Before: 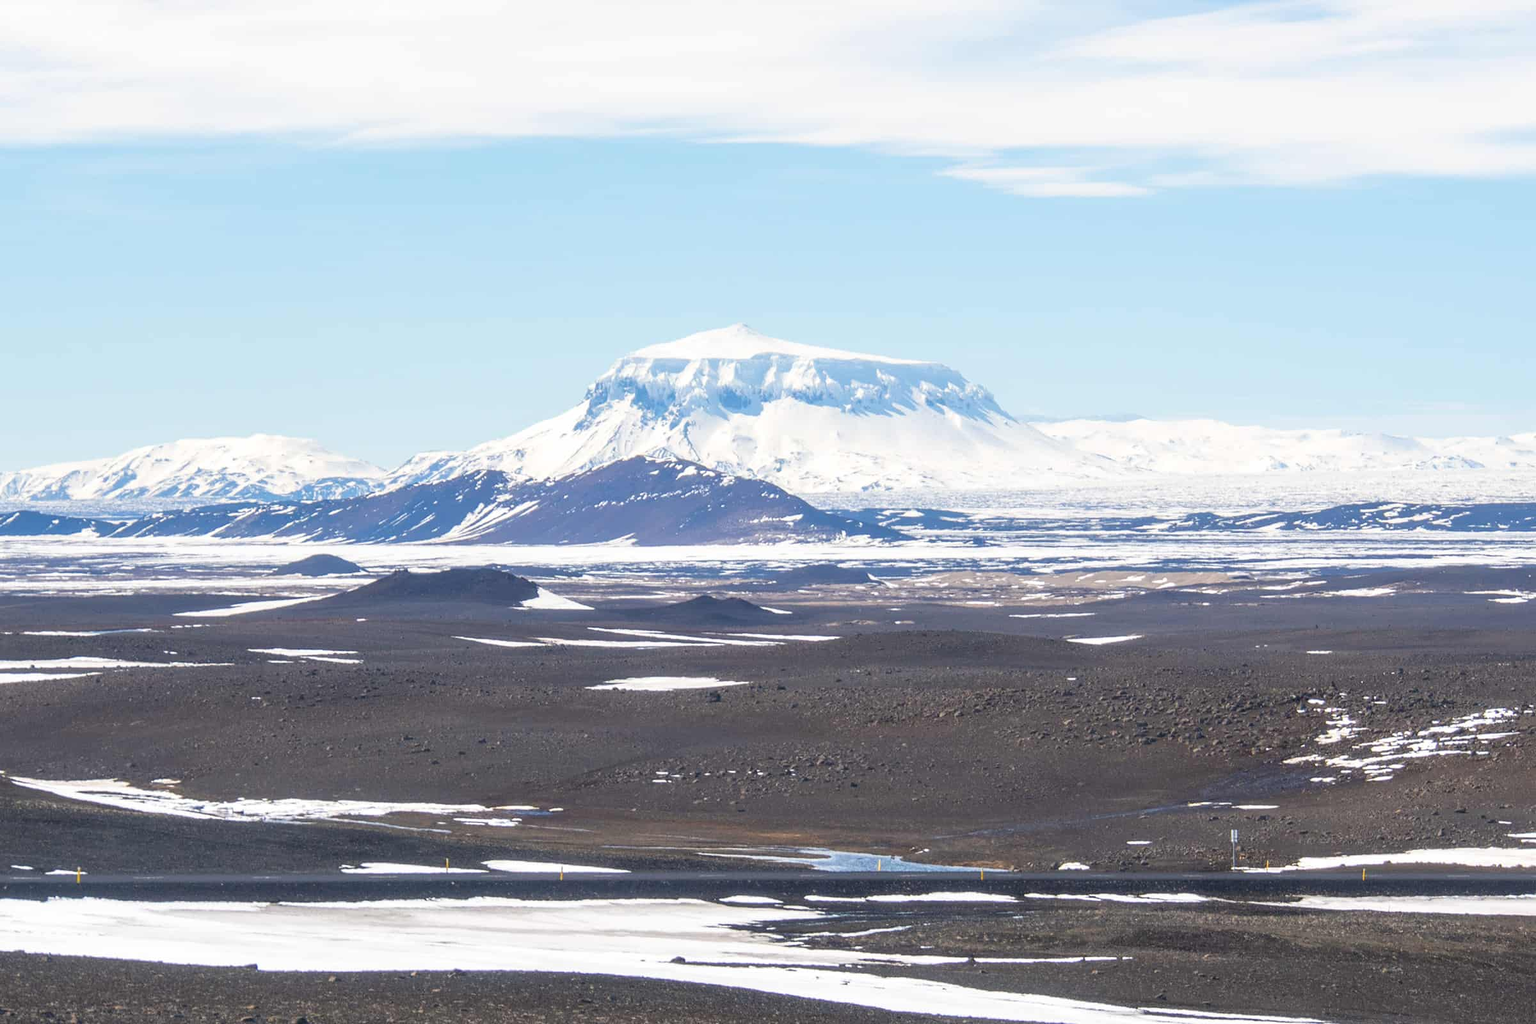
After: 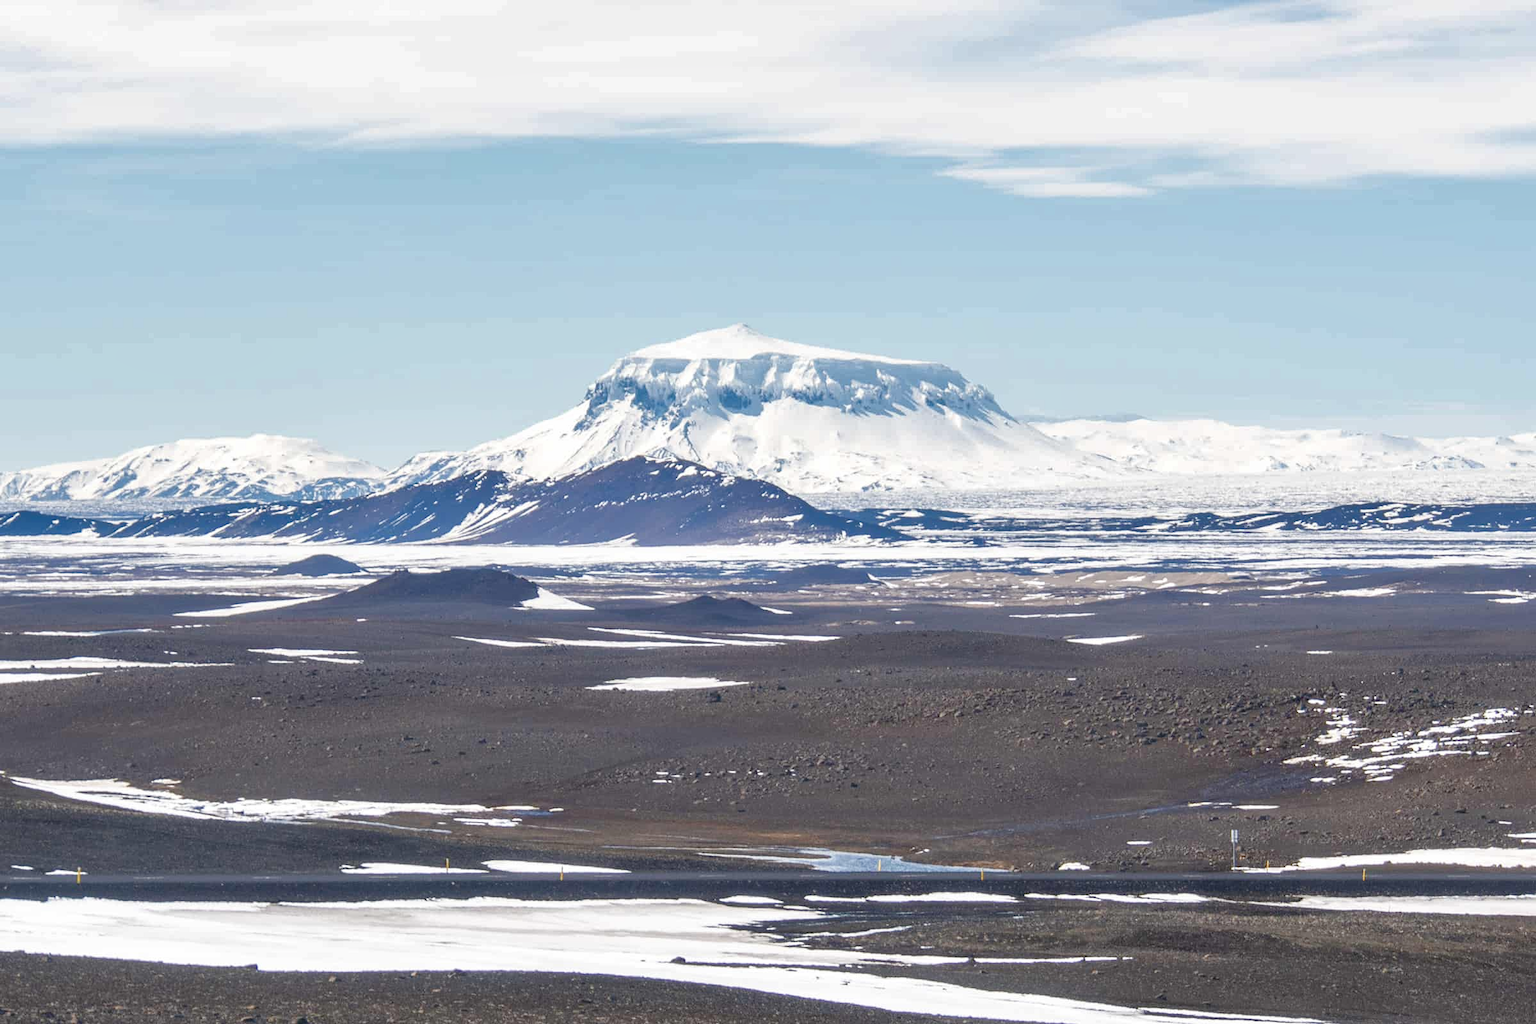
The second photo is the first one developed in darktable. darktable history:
color balance rgb: perceptual saturation grading › global saturation 0.639%, perceptual saturation grading › highlights -32.336%, perceptual saturation grading › mid-tones 5.24%, perceptual saturation grading › shadows 19.053%
shadows and highlights: soften with gaussian
